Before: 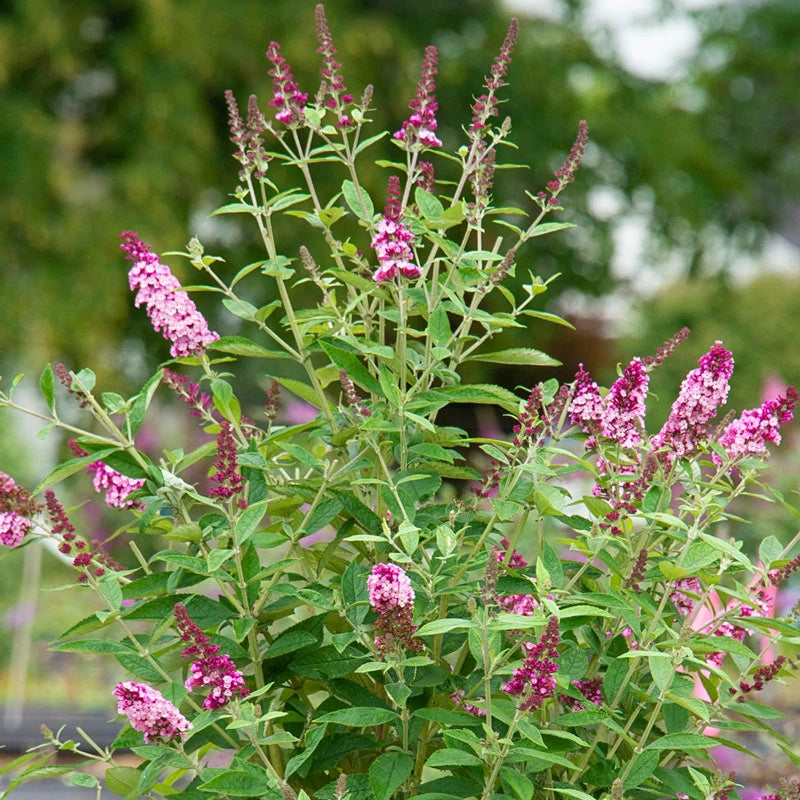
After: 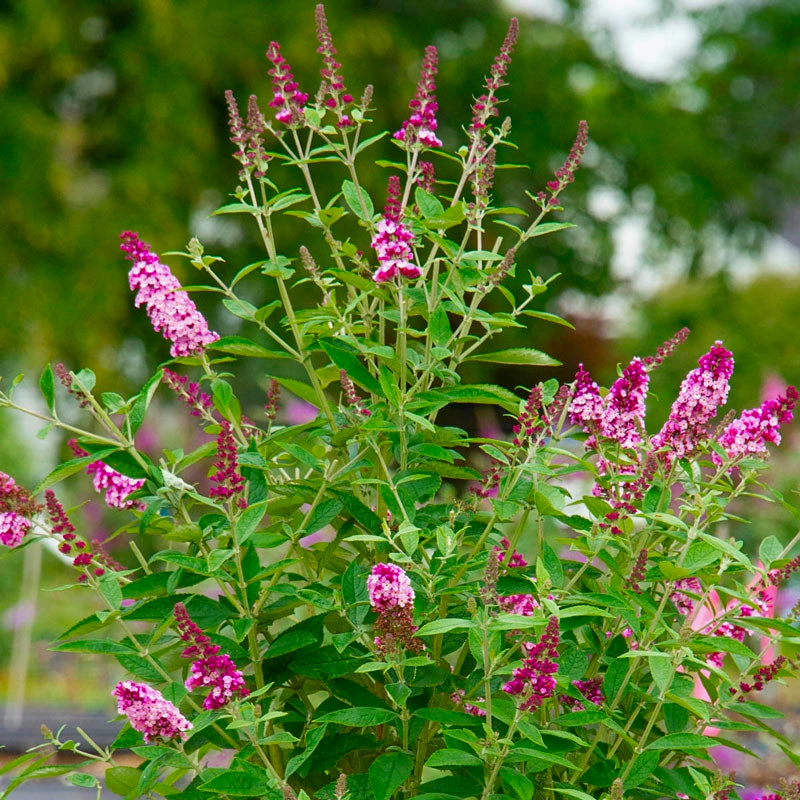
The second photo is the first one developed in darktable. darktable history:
shadows and highlights: shadows 36.52, highlights -28.12, soften with gaussian
color zones: curves: ch0 [(0, 0.425) (0.143, 0.422) (0.286, 0.42) (0.429, 0.419) (0.571, 0.419) (0.714, 0.42) (0.857, 0.422) (1, 0.425)]; ch1 [(0, 0.666) (0.143, 0.669) (0.286, 0.671) (0.429, 0.67) (0.571, 0.67) (0.714, 0.67) (0.857, 0.67) (1, 0.666)]
exposure: compensate highlight preservation false
